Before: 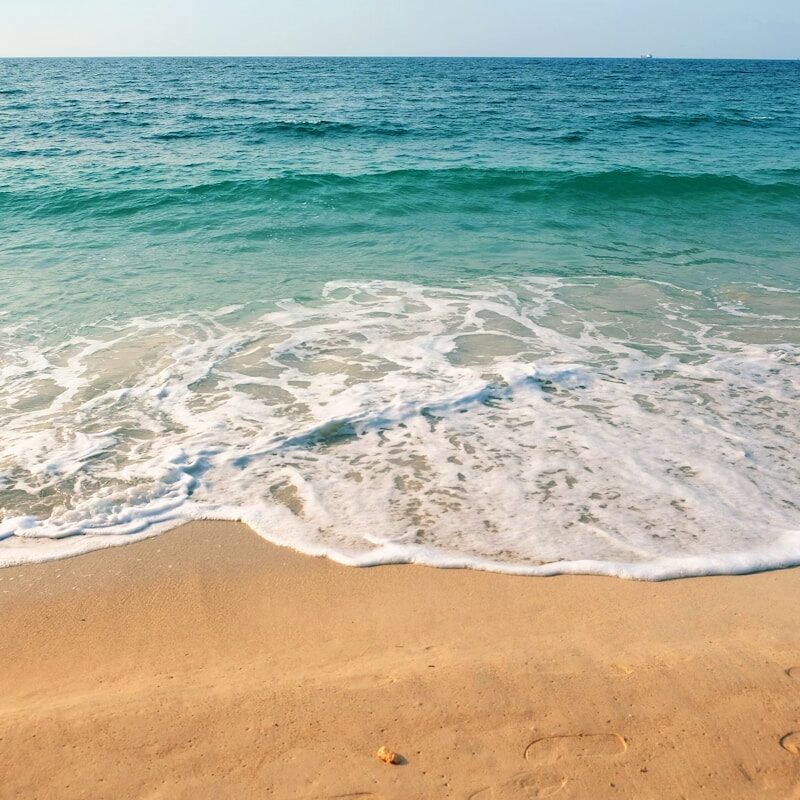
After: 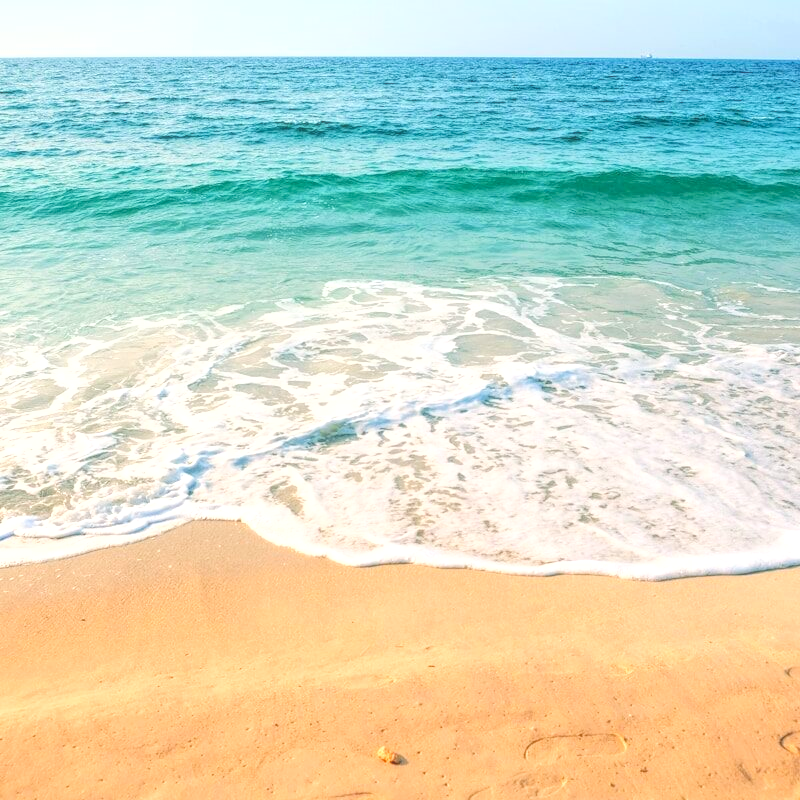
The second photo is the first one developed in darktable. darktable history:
base curve: curves: ch0 [(0, 0) (0.025, 0.046) (0.112, 0.277) (0.467, 0.74) (0.814, 0.929) (1, 0.942)]
local contrast: highlights 66%, shadows 33%, detail 166%, midtone range 0.2
